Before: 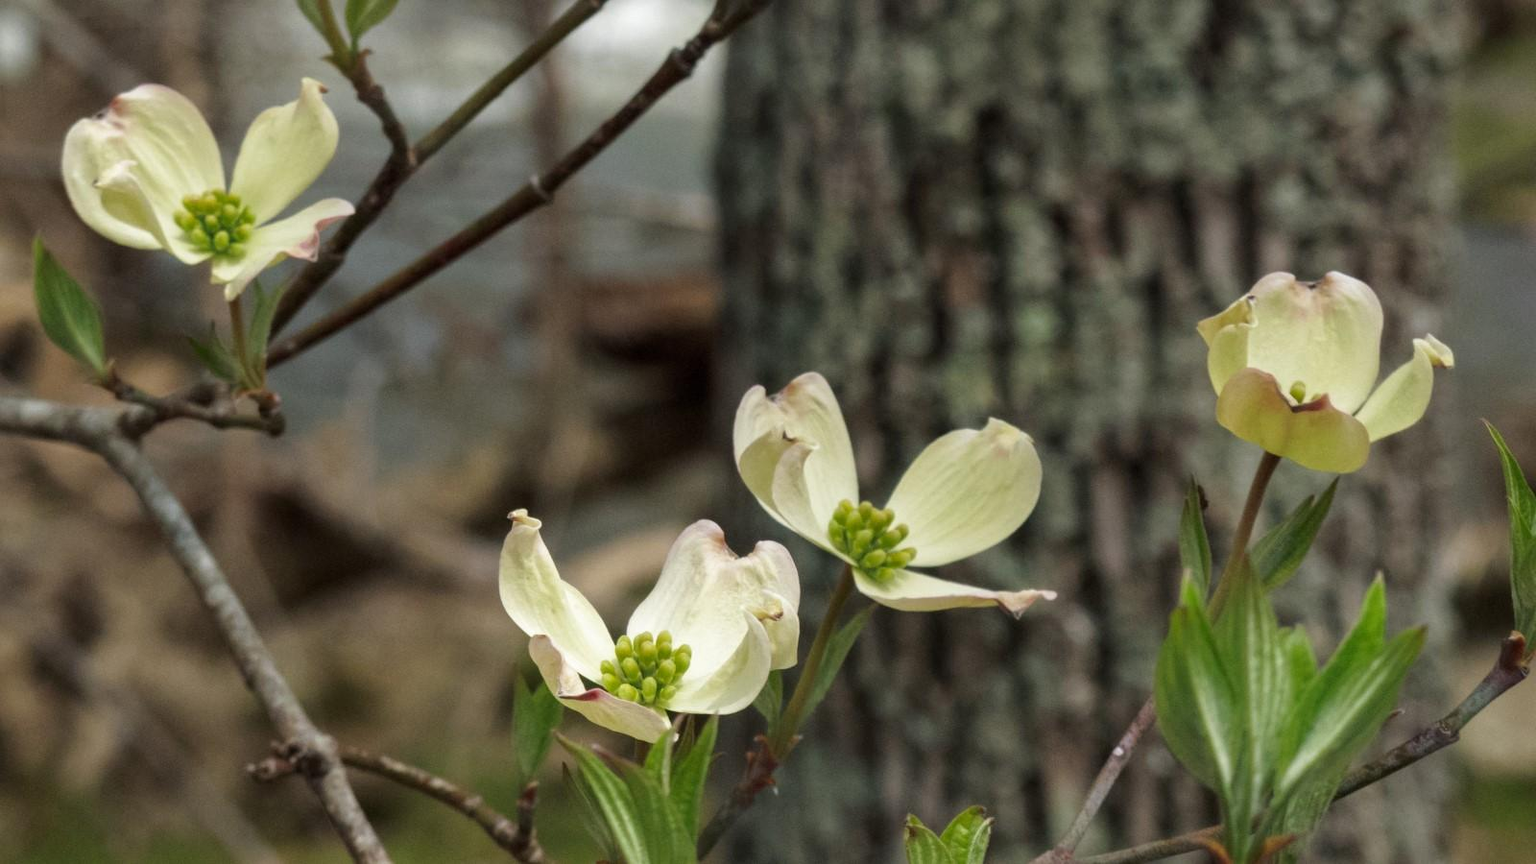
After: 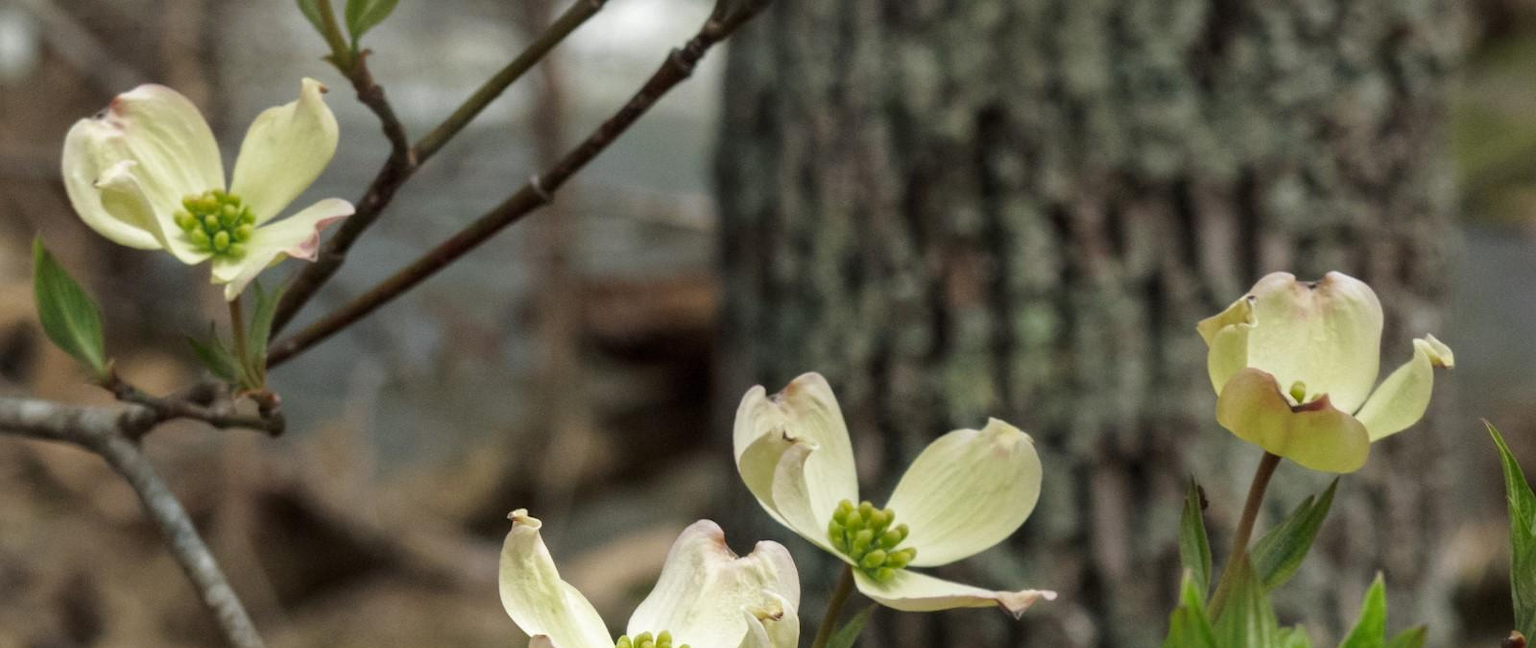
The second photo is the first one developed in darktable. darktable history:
crop: bottom 24.988%
white balance: emerald 1
